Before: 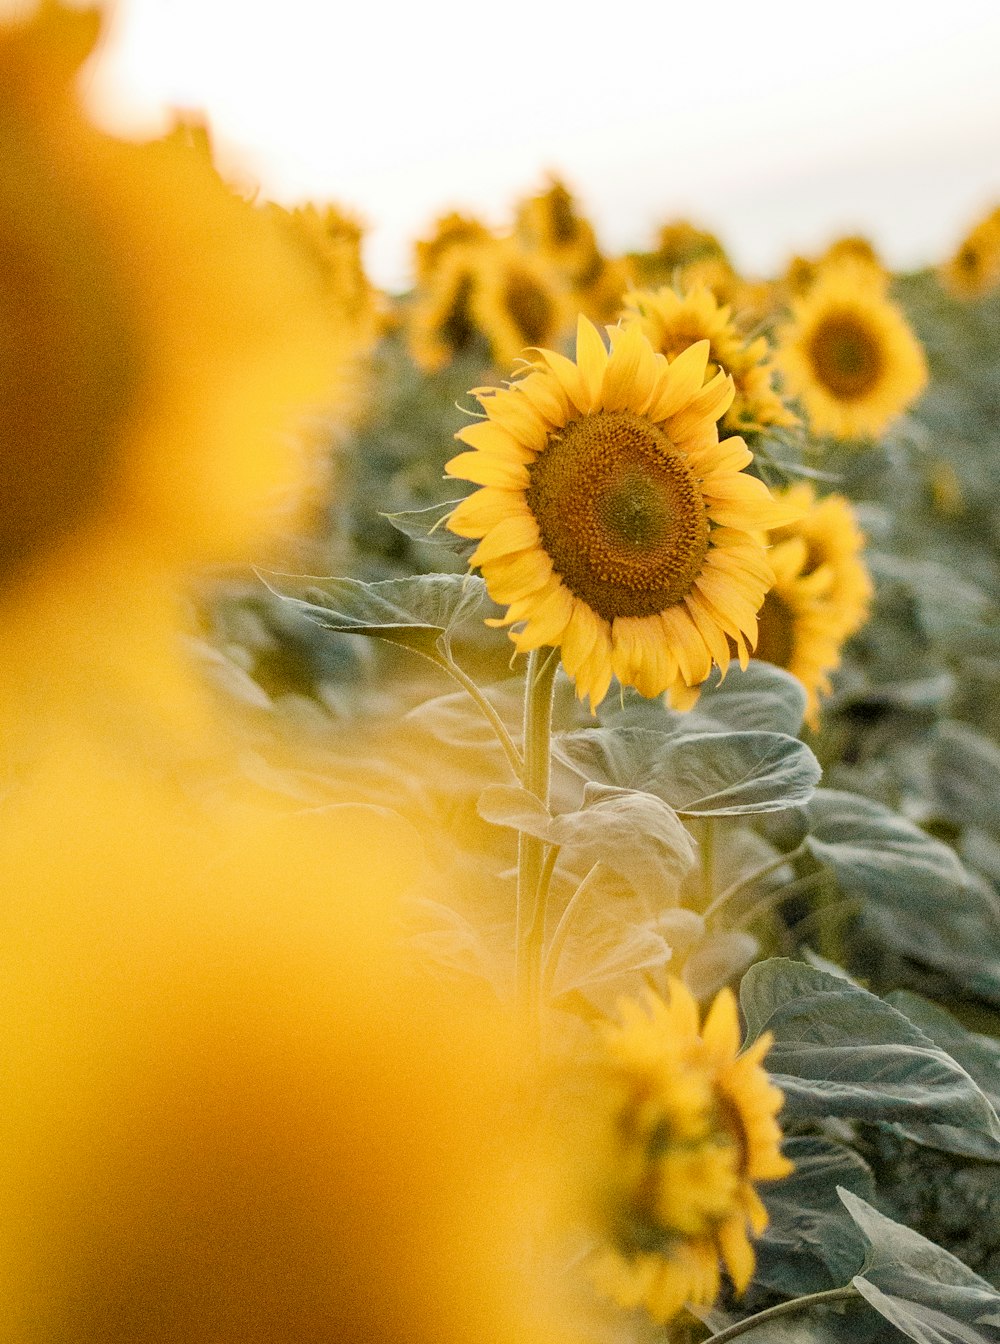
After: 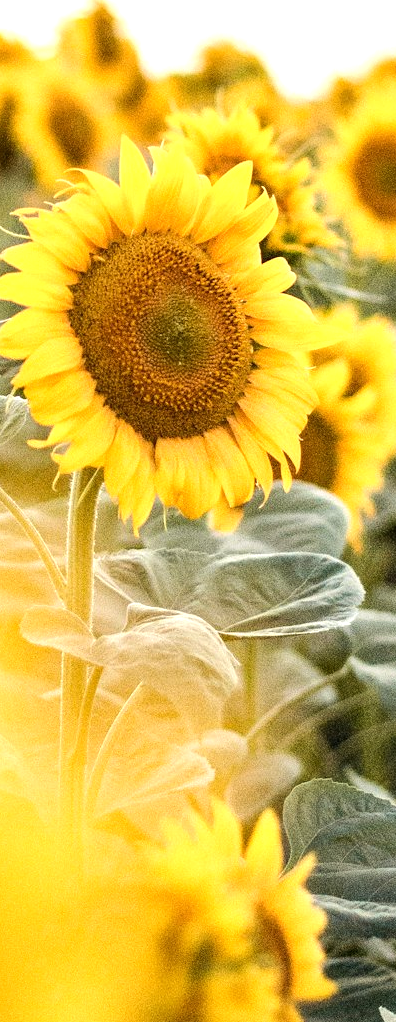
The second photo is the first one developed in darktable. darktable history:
crop: left 45.721%, top 13.393%, right 14.118%, bottom 10.01%
exposure: exposure 0.367 EV, compensate highlight preservation false
tone equalizer: -8 EV -0.417 EV, -7 EV -0.389 EV, -6 EV -0.333 EV, -5 EV -0.222 EV, -3 EV 0.222 EV, -2 EV 0.333 EV, -1 EV 0.389 EV, +0 EV 0.417 EV, edges refinement/feathering 500, mask exposure compensation -1.57 EV, preserve details no
